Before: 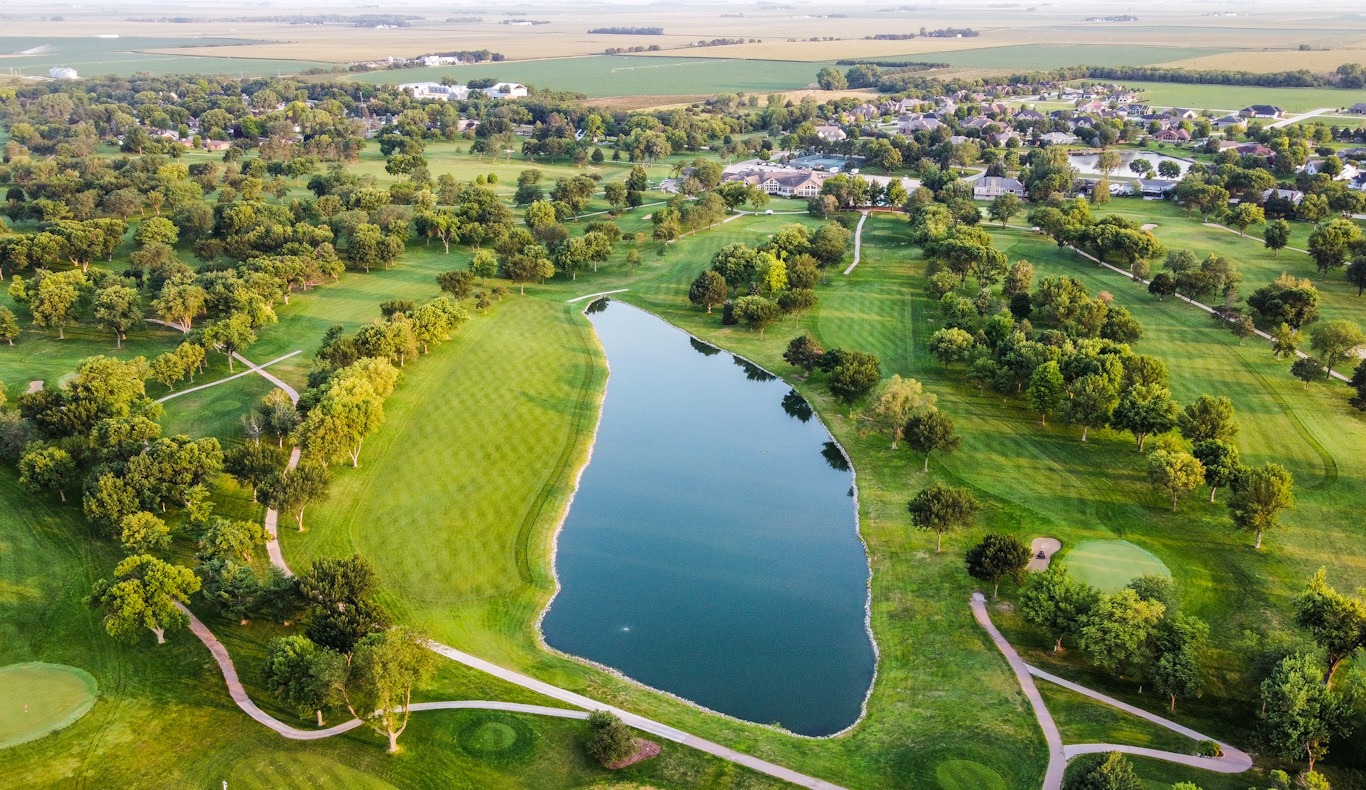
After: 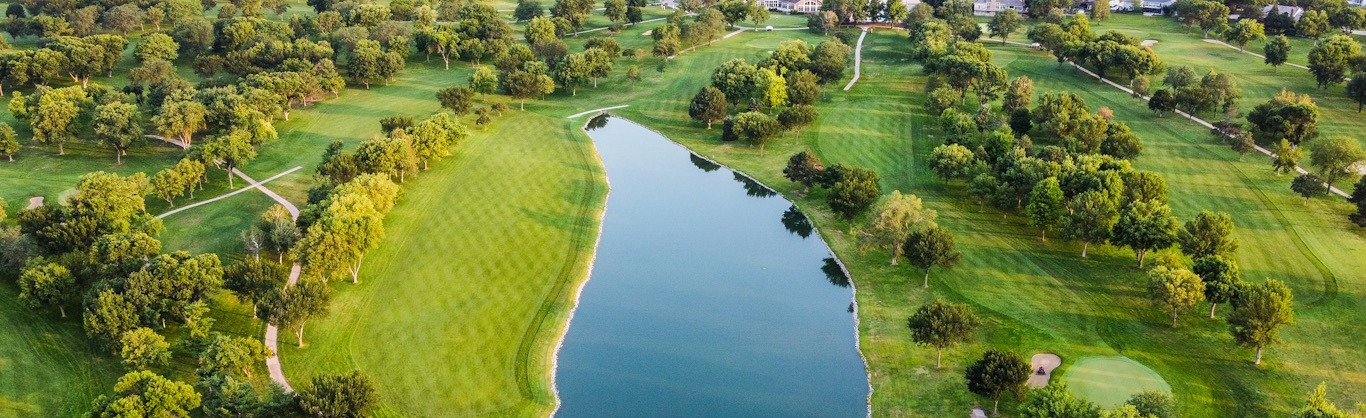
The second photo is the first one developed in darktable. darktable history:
crop and rotate: top 23.366%, bottom 23.696%
